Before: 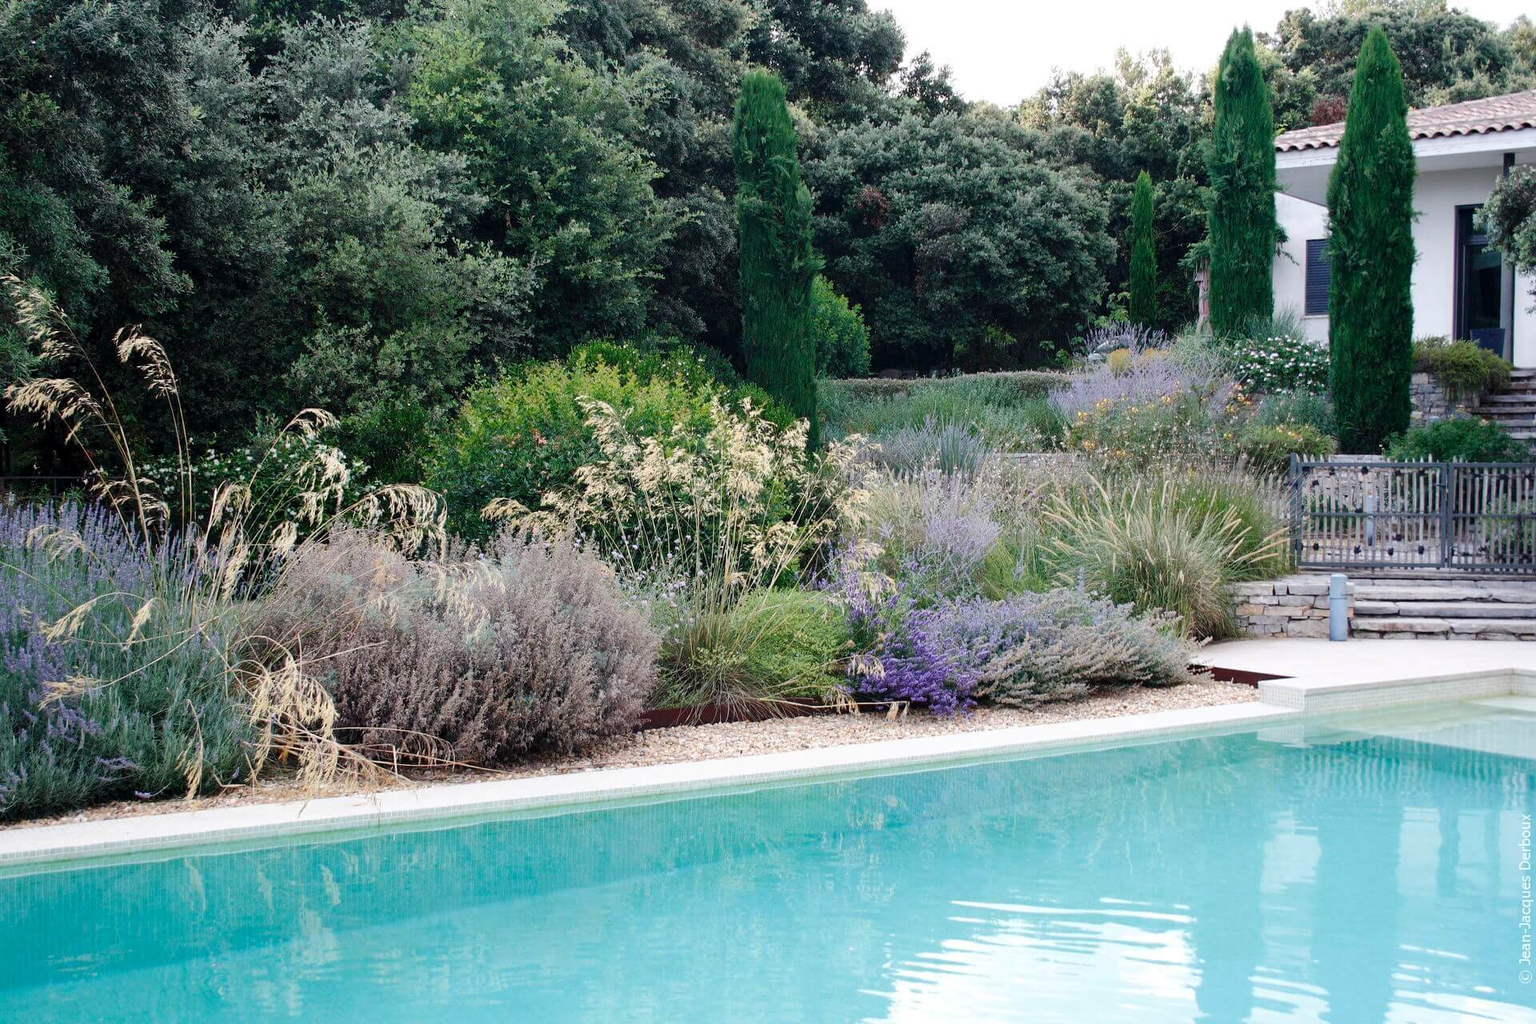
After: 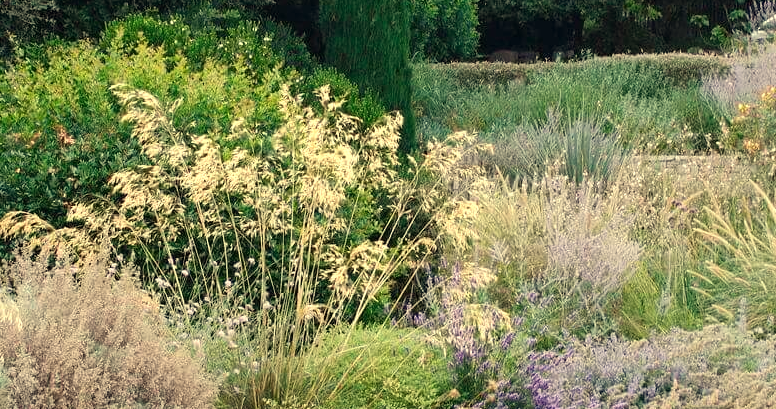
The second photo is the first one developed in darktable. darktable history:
white balance: red 1.08, blue 0.791
exposure: exposure 0.4 EV, compensate highlight preservation false
crop: left 31.751%, top 32.172%, right 27.8%, bottom 35.83%
